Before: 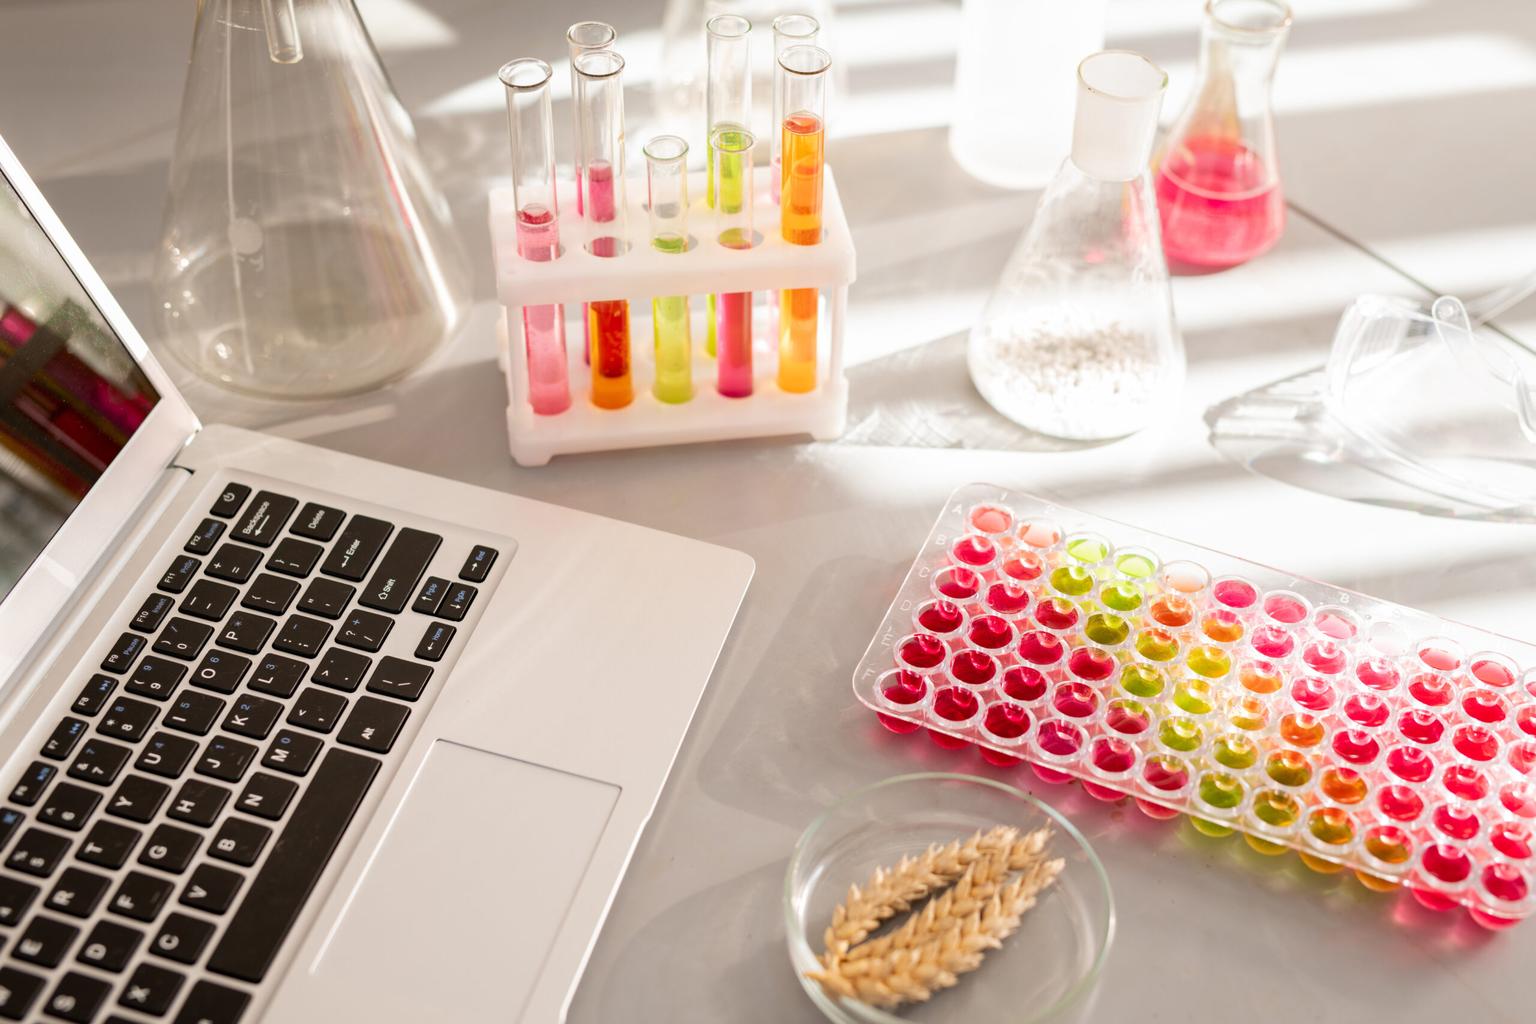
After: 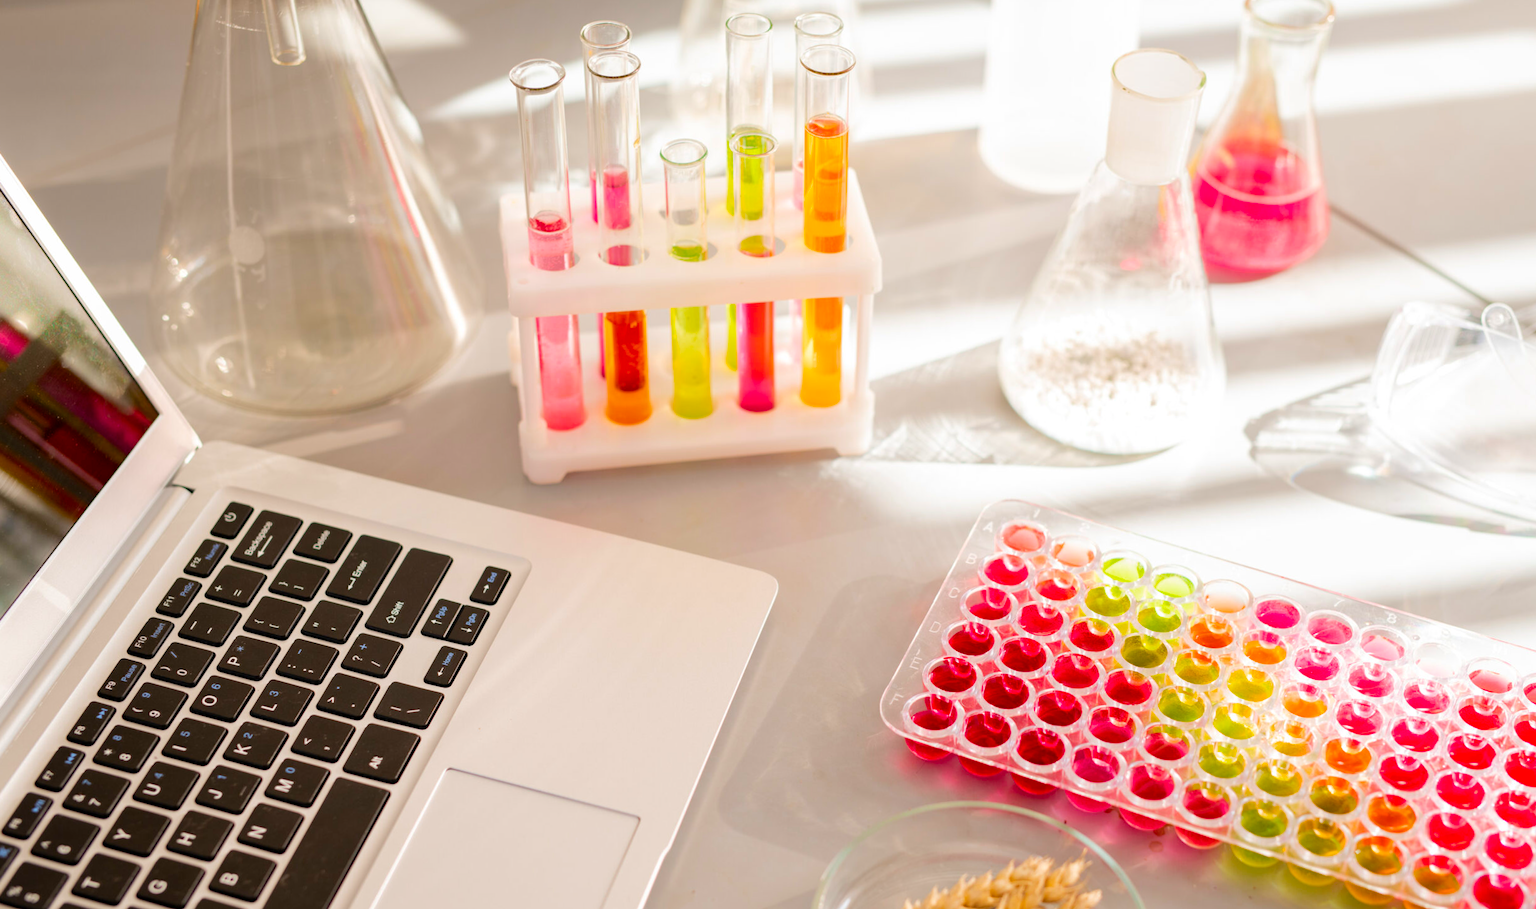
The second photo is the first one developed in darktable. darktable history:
color balance rgb: perceptual saturation grading › global saturation 25%, perceptual brilliance grading › mid-tones 10%, perceptual brilliance grading › shadows 15%, global vibrance 20%
crop and rotate: angle 0.2°, left 0.275%, right 3.127%, bottom 14.18%
